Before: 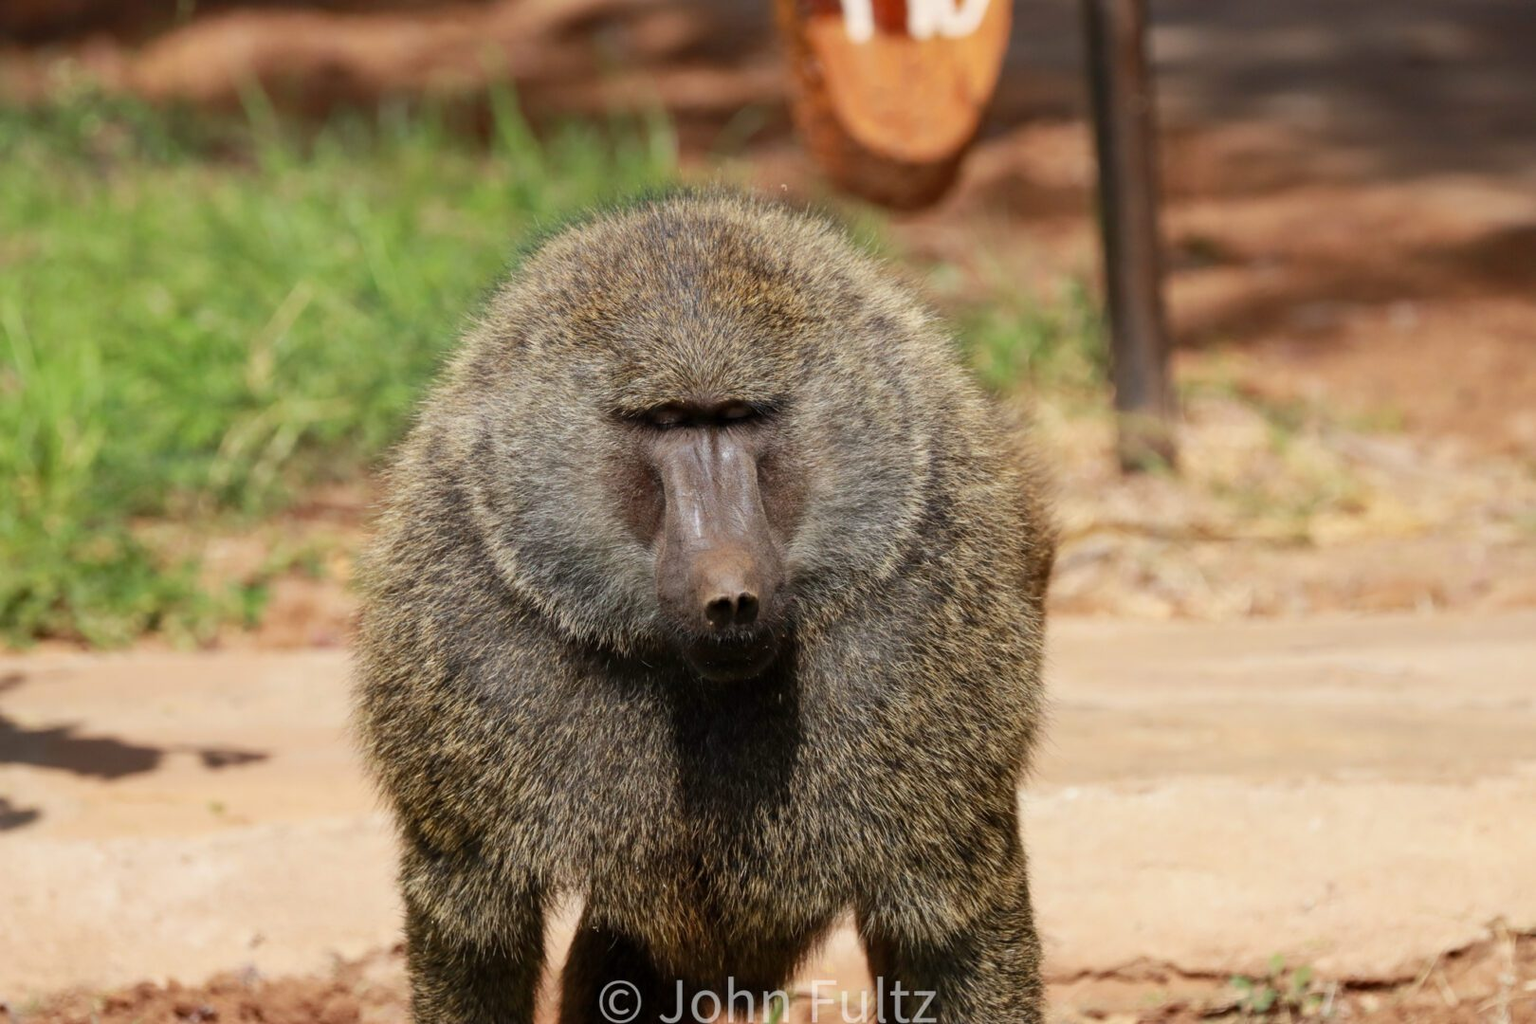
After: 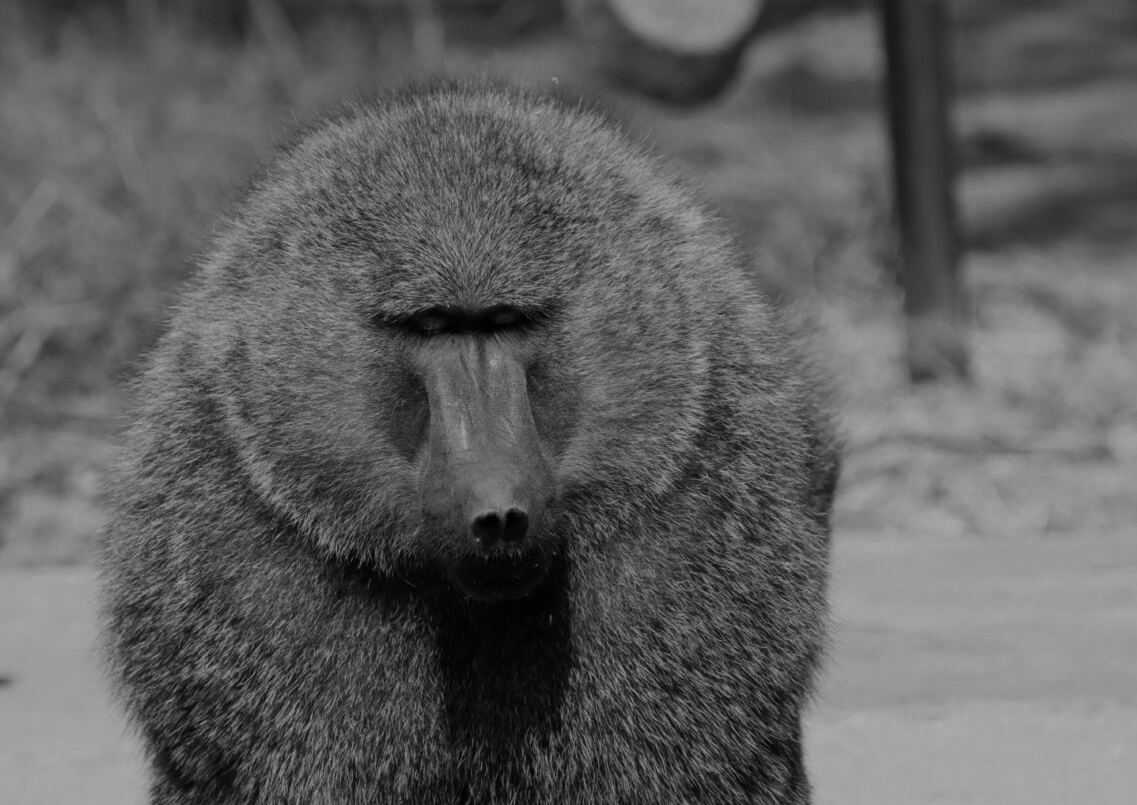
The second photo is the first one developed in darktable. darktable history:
crop and rotate: left 16.846%, top 10.843%, right 12.924%, bottom 14.56%
exposure: exposure -0.981 EV, compensate highlight preservation false
color zones: curves: ch0 [(0.004, 0.588) (0.116, 0.636) (0.259, 0.476) (0.423, 0.464) (0.75, 0.5)]; ch1 [(0, 0) (0.143, 0) (0.286, 0) (0.429, 0) (0.571, 0) (0.714, 0) (0.857, 0)]
